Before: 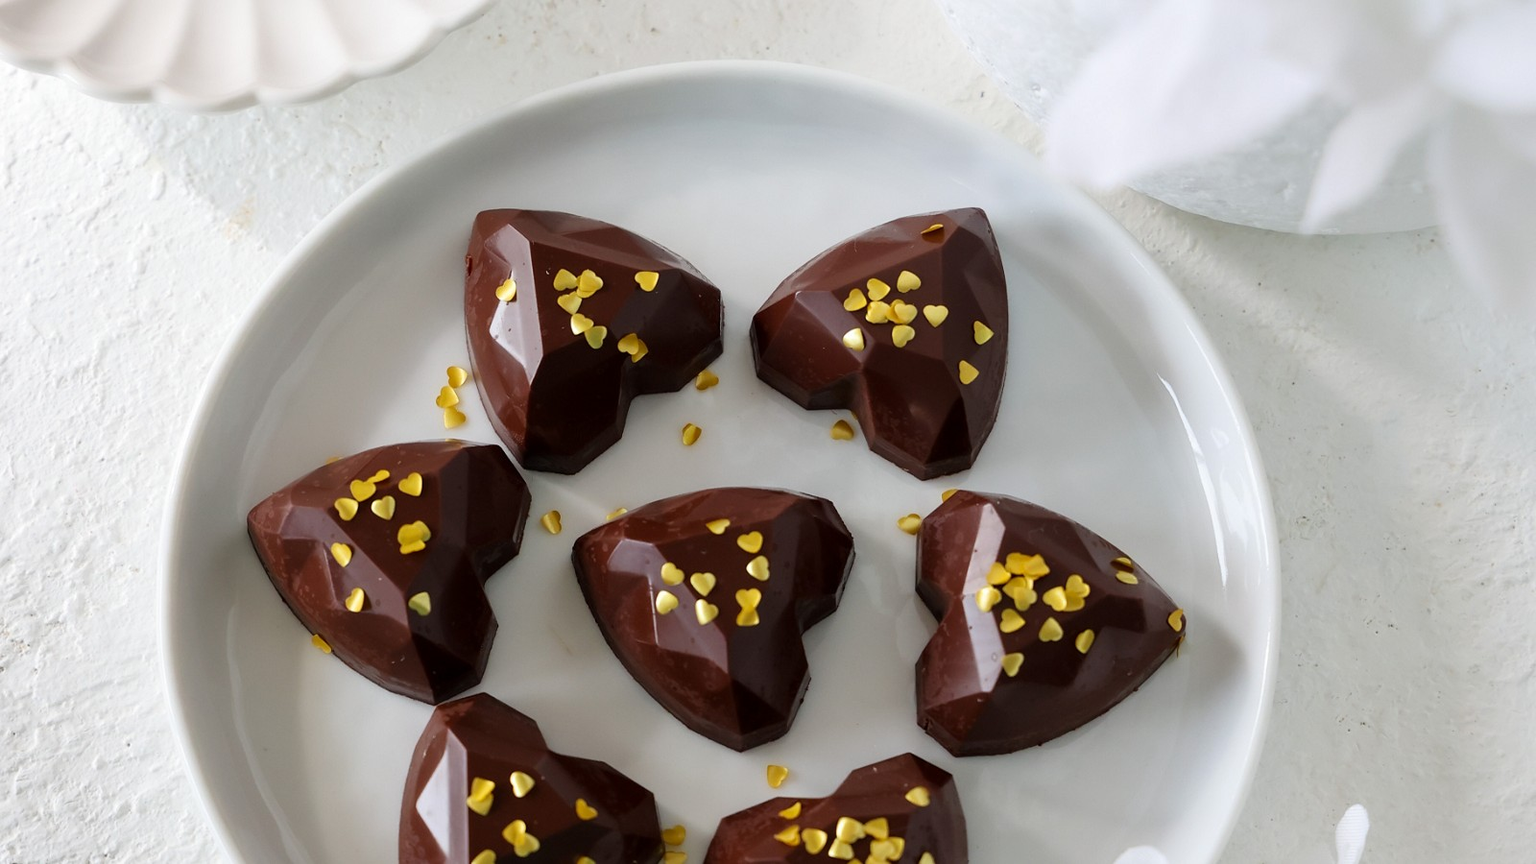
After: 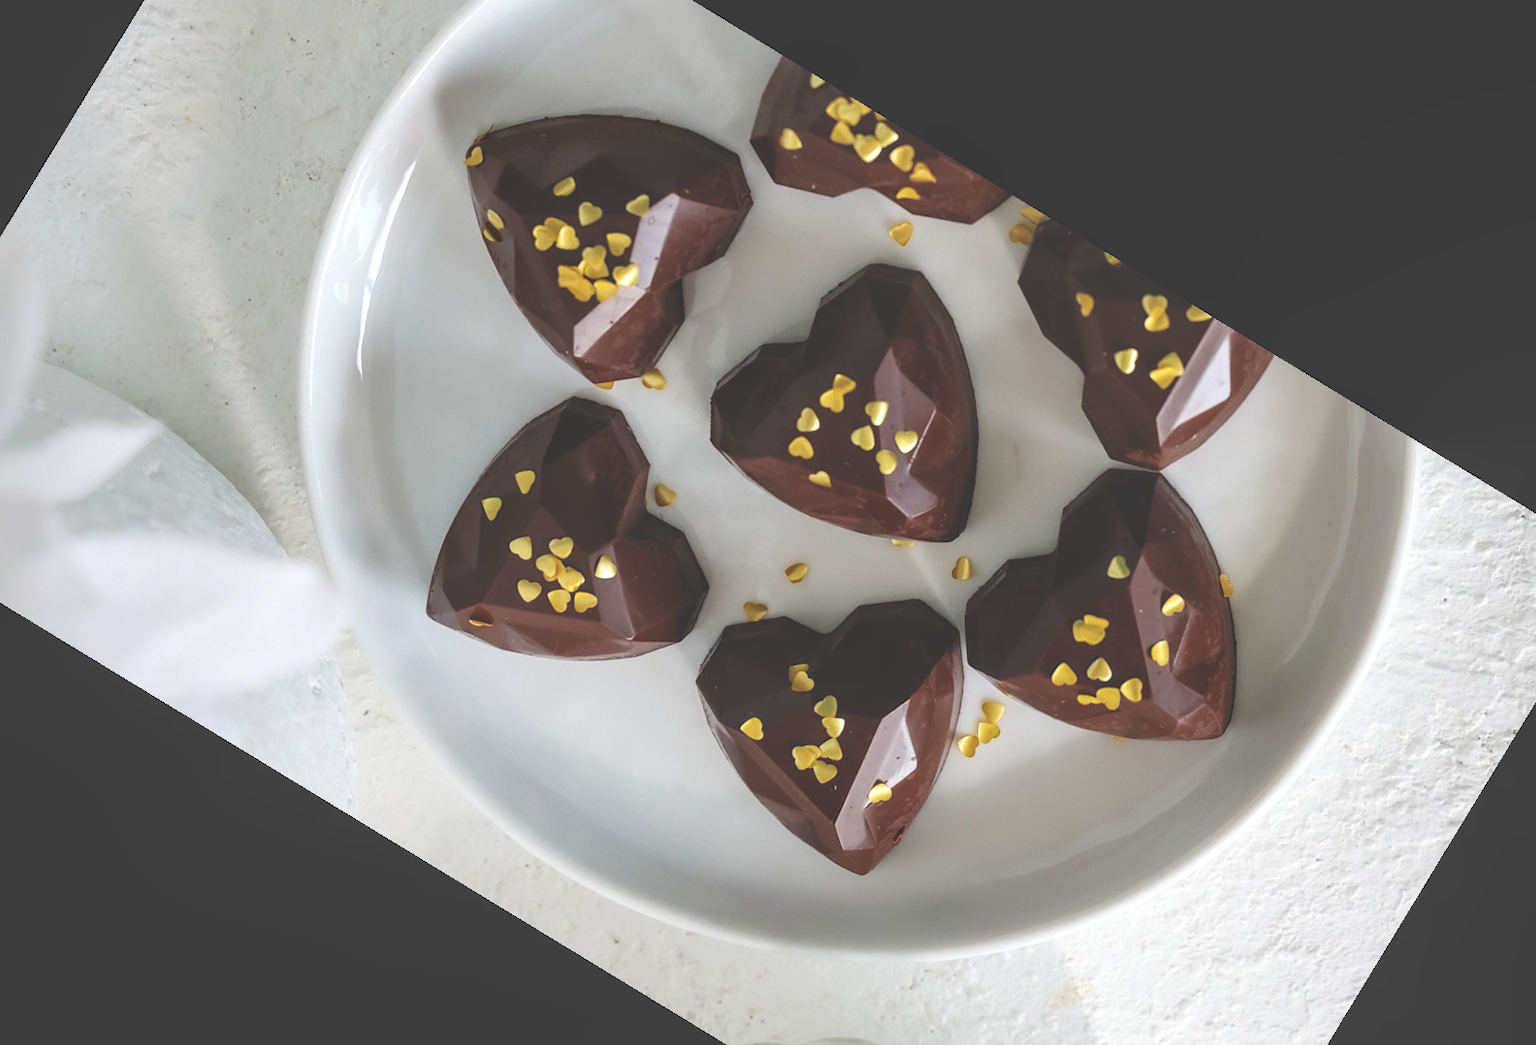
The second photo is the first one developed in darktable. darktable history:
local contrast: on, module defaults
exposure: black level correction -0.041, exposure 0.064 EV, compensate highlight preservation false
crop and rotate: angle 148.68°, left 9.111%, top 15.603%, right 4.588%, bottom 17.041%
